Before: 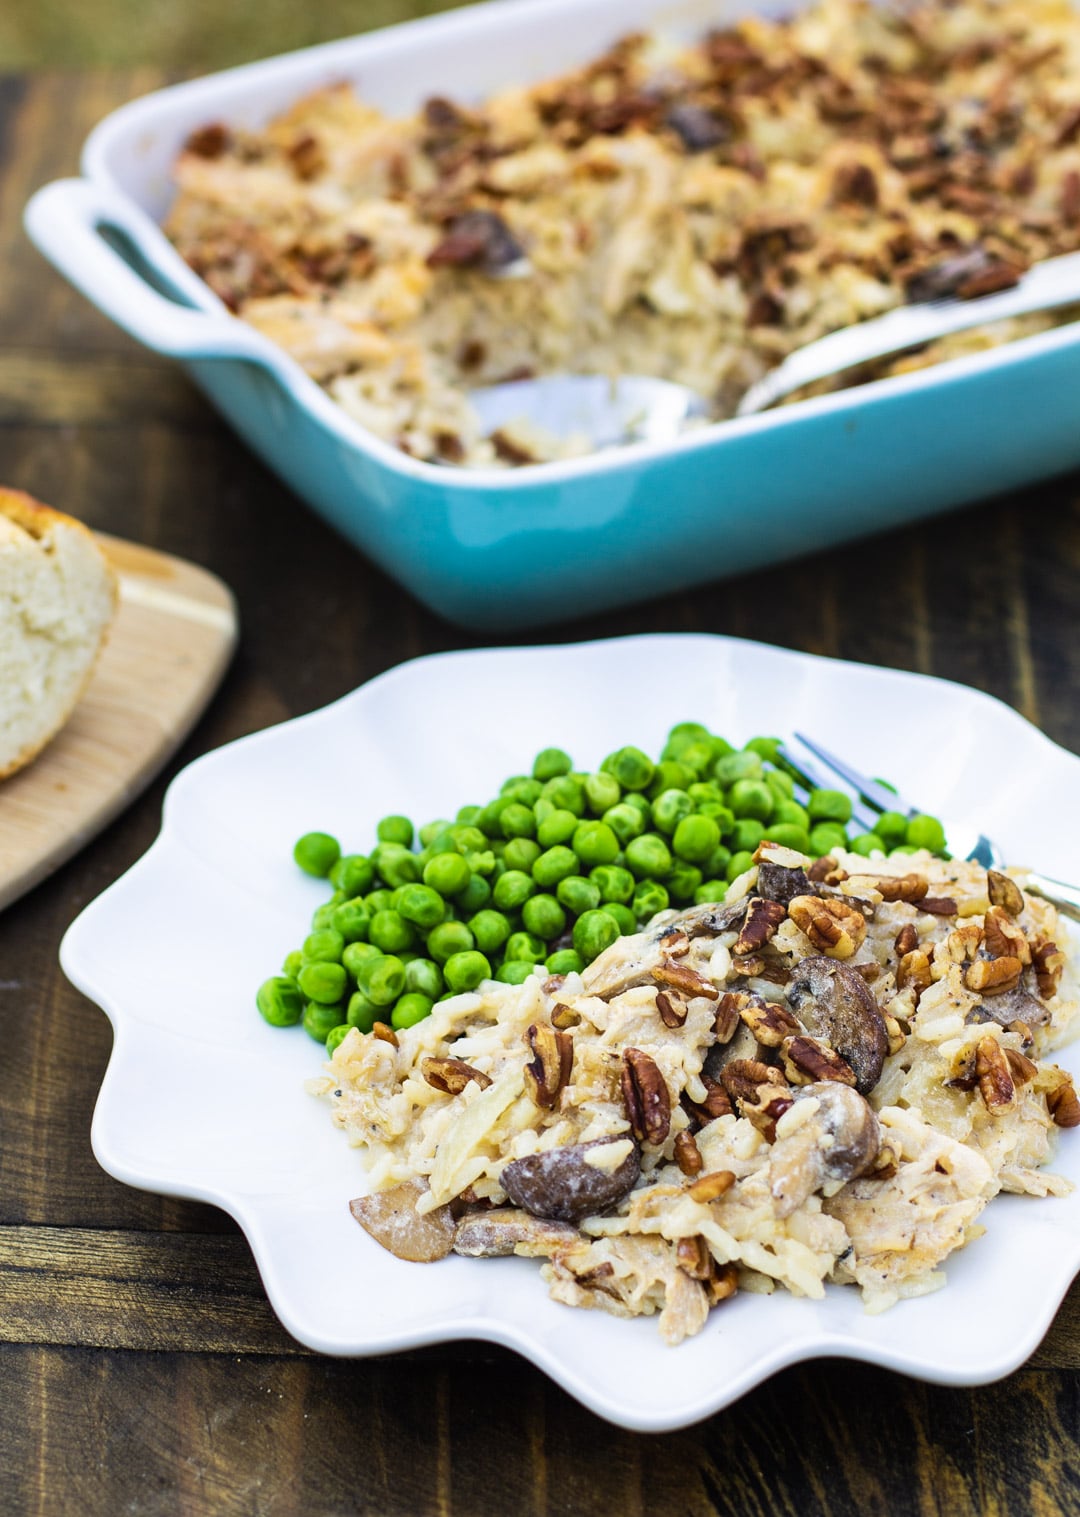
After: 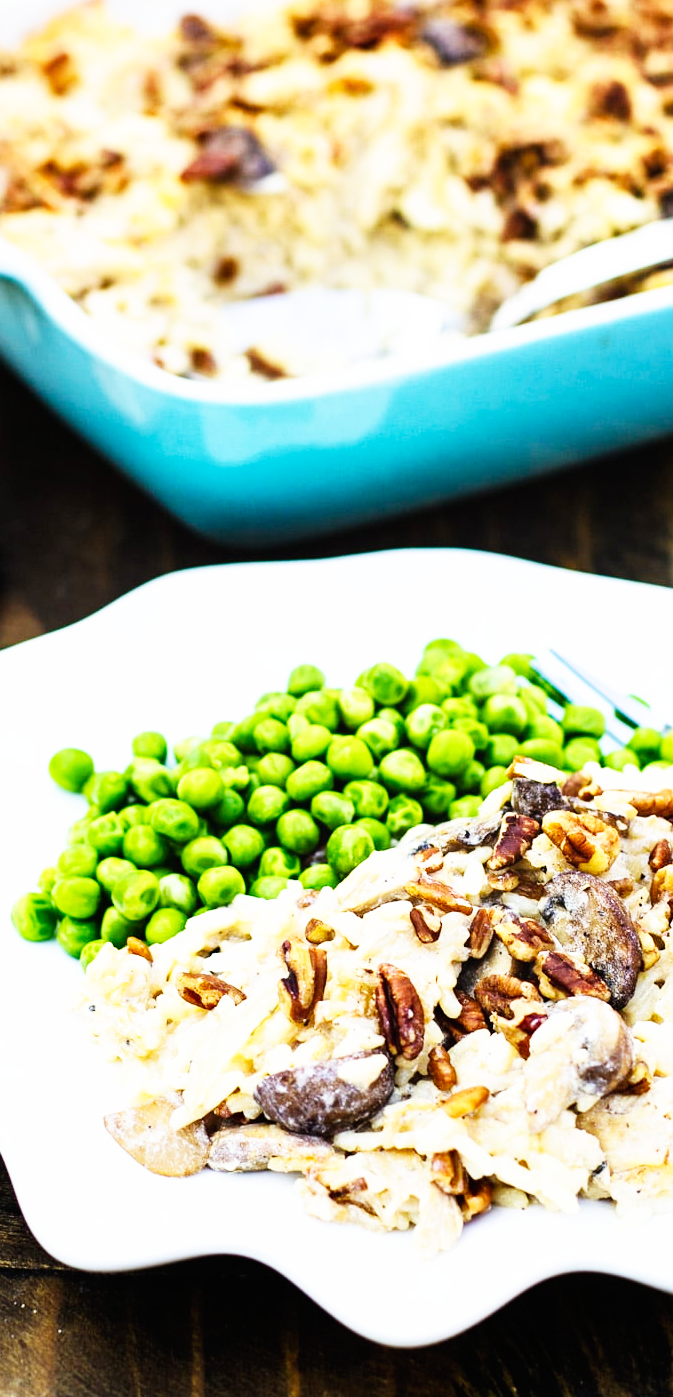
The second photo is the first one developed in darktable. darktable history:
base curve: curves: ch0 [(0, 0) (0.007, 0.004) (0.027, 0.03) (0.046, 0.07) (0.207, 0.54) (0.442, 0.872) (0.673, 0.972) (1, 1)], preserve colors none
crop and rotate: left 22.918%, top 5.629%, right 14.711%, bottom 2.247%
